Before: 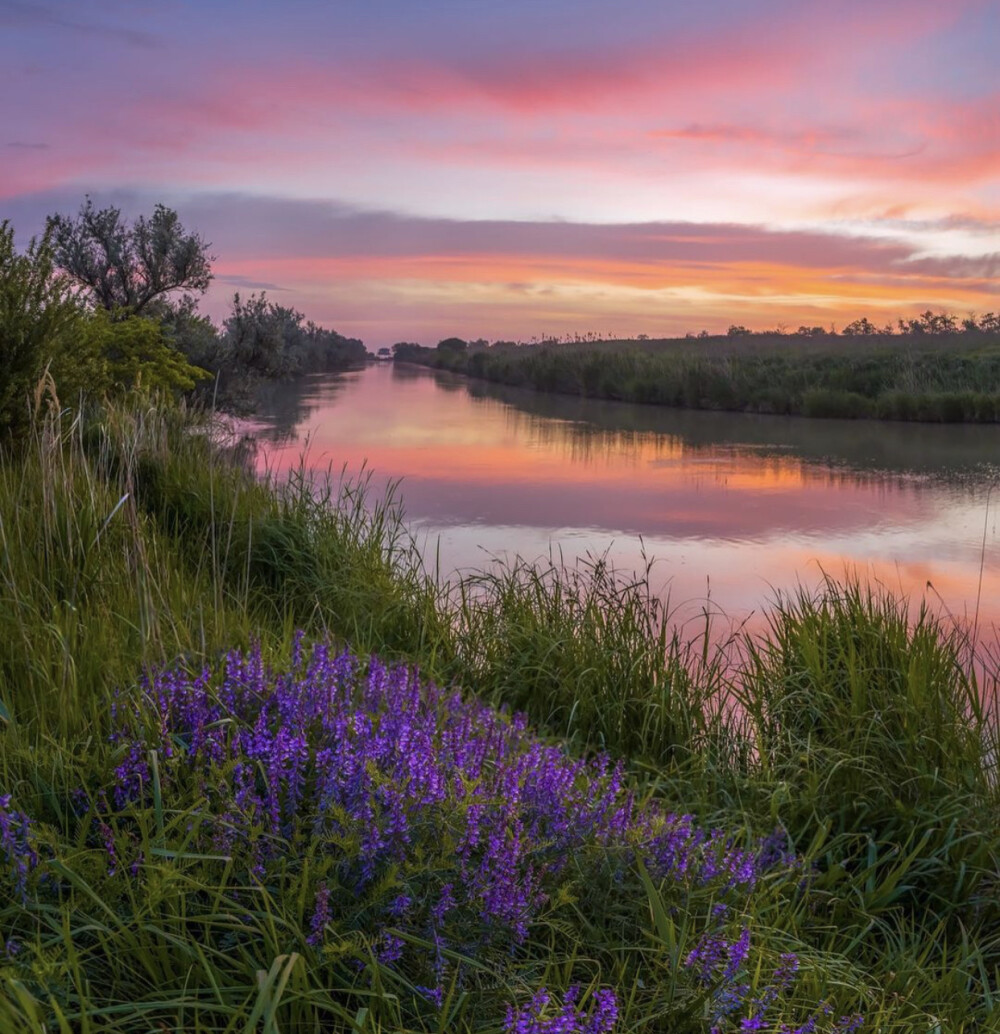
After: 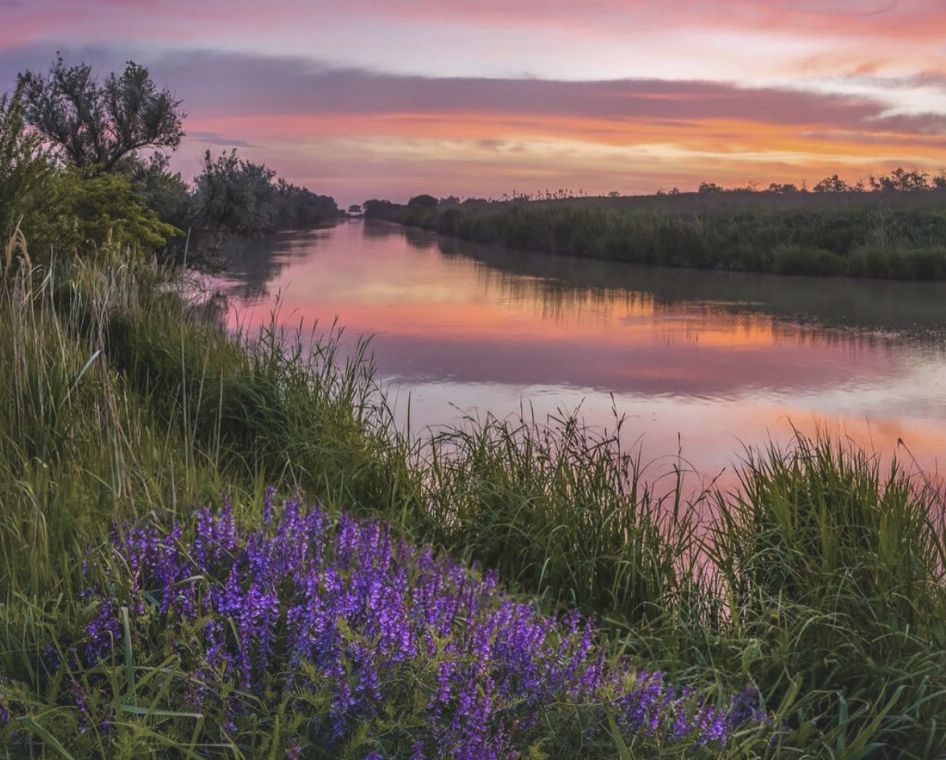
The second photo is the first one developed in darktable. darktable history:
exposure: black level correction -0.014, exposure -0.186 EV, compensate highlight preservation false
crop and rotate: left 2.987%, top 13.892%, right 2.374%, bottom 12.58%
local contrast: mode bilateral grid, contrast 20, coarseness 50, detail 132%, midtone range 0.2
shadows and highlights: shadows 36.55, highlights -27.32, soften with gaussian
